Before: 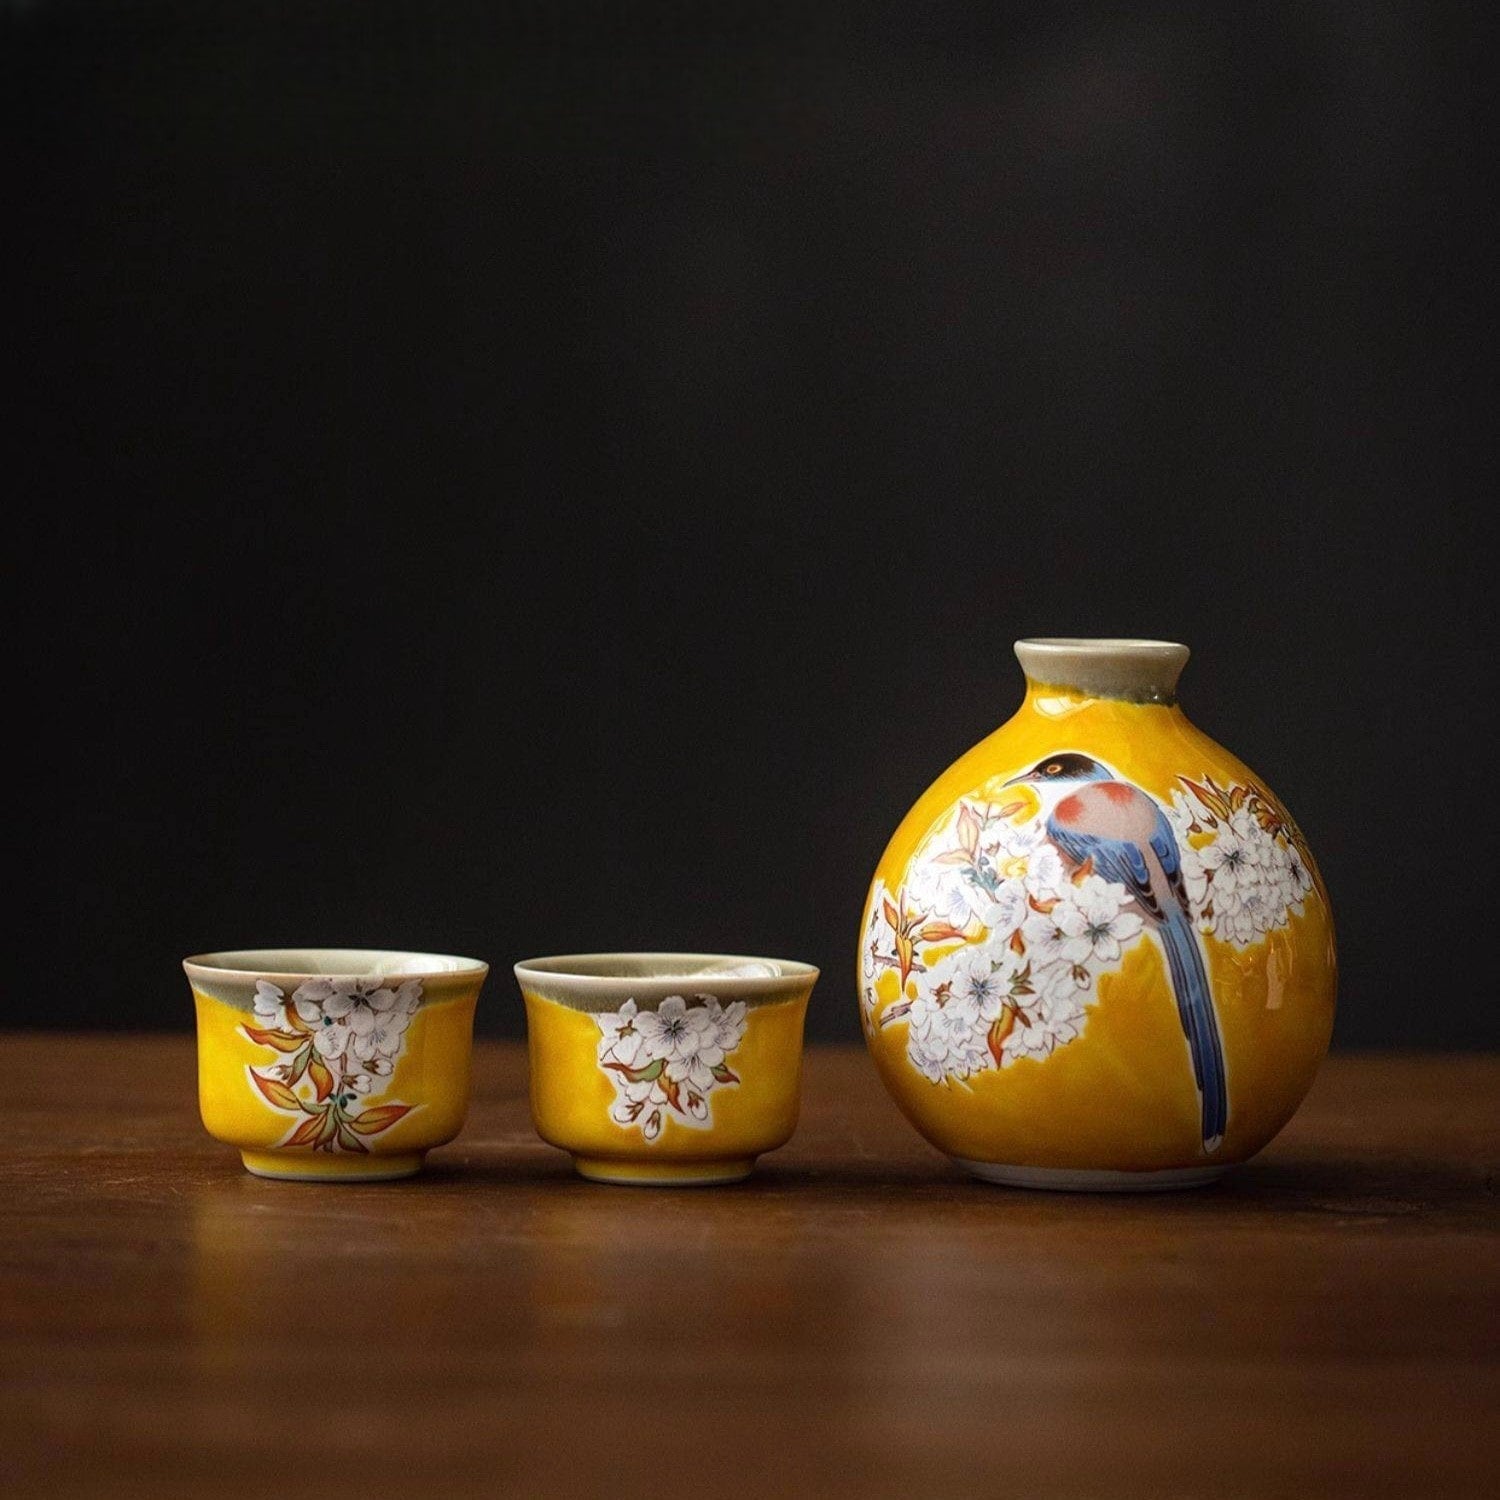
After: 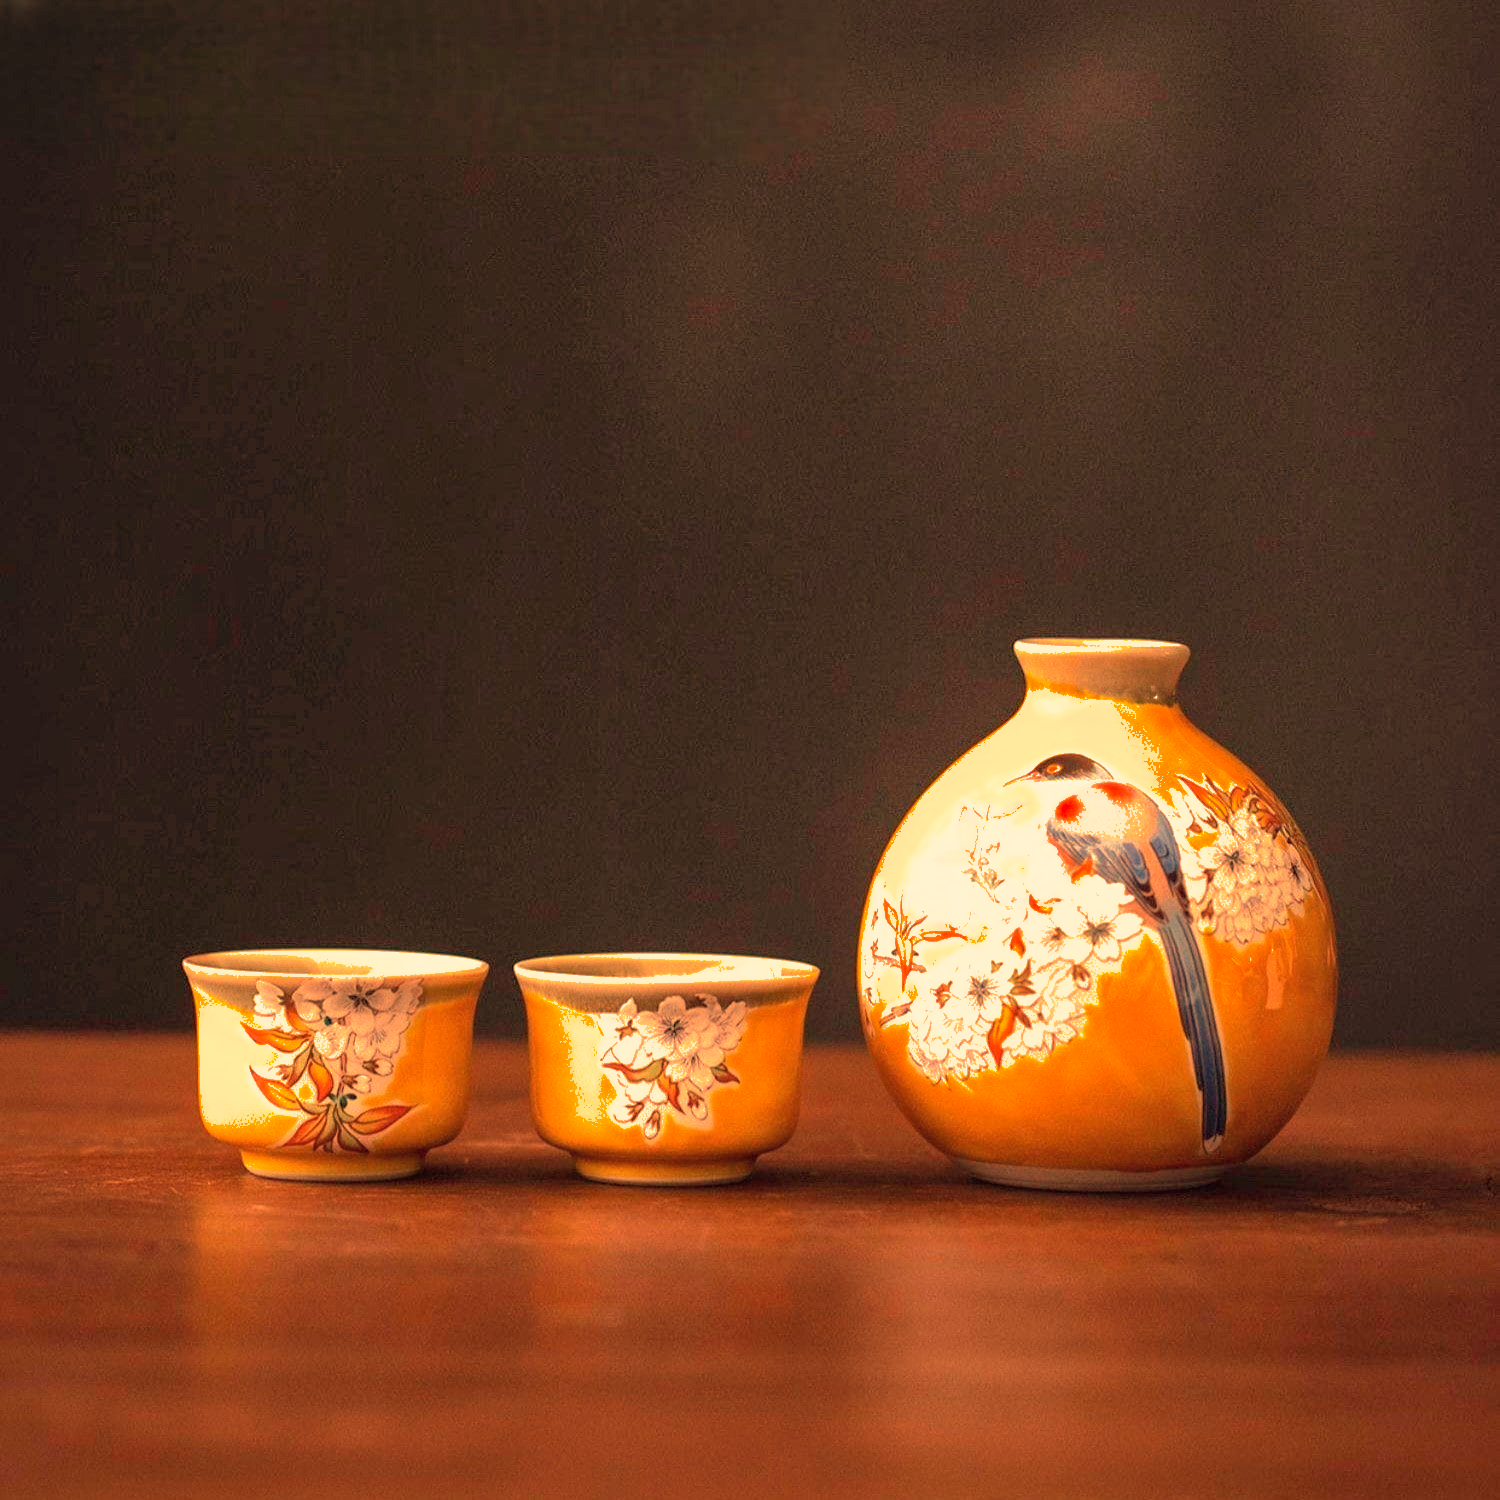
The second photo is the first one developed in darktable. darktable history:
white balance: red 1.467, blue 0.684
shadows and highlights: on, module defaults
exposure: black level correction 0, exposure 0.7 EV, compensate exposure bias true, compensate highlight preservation false
